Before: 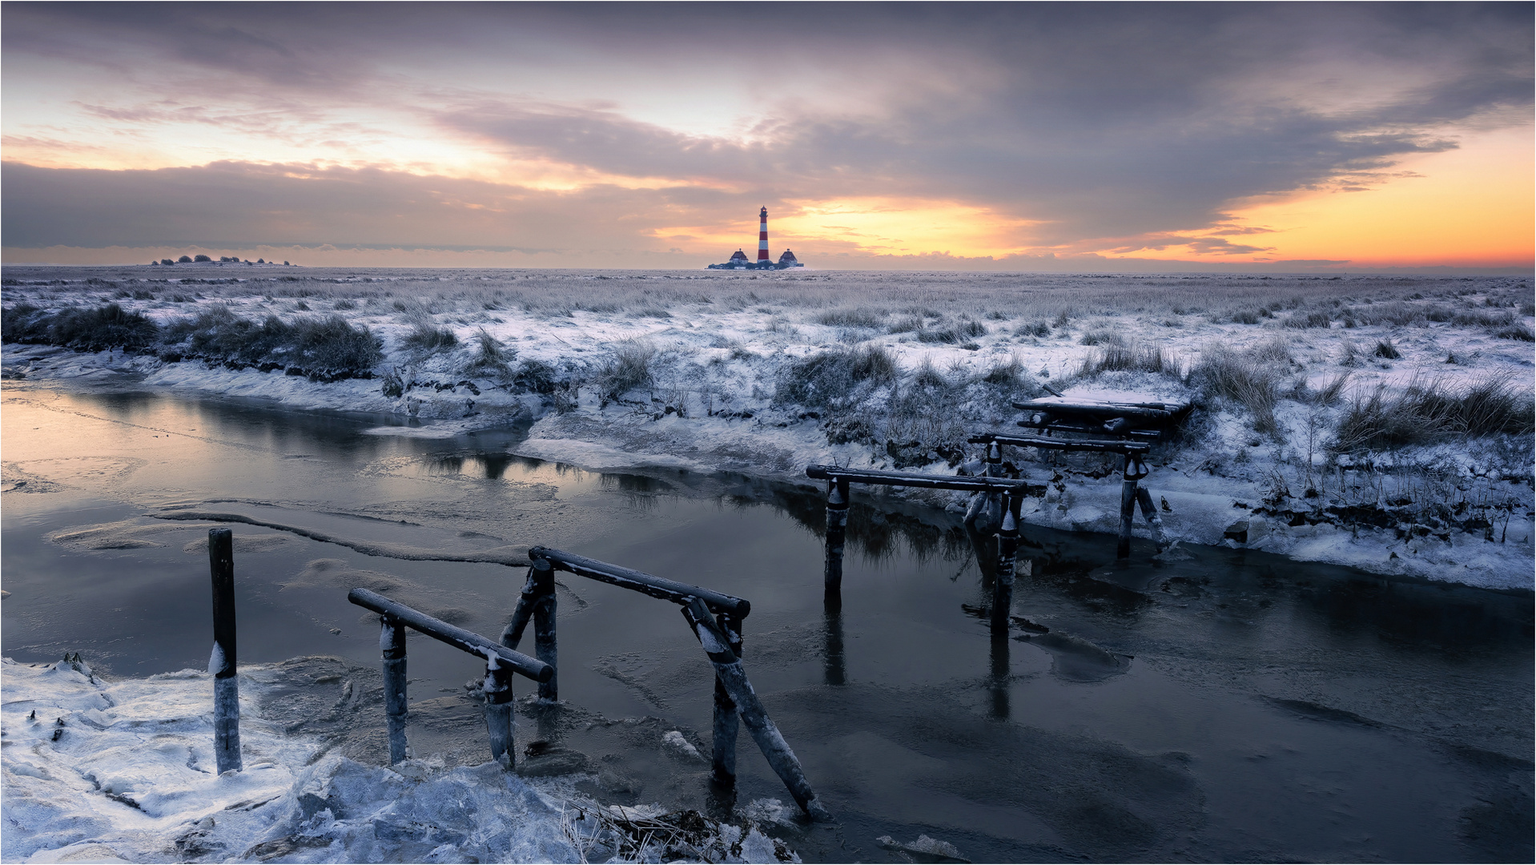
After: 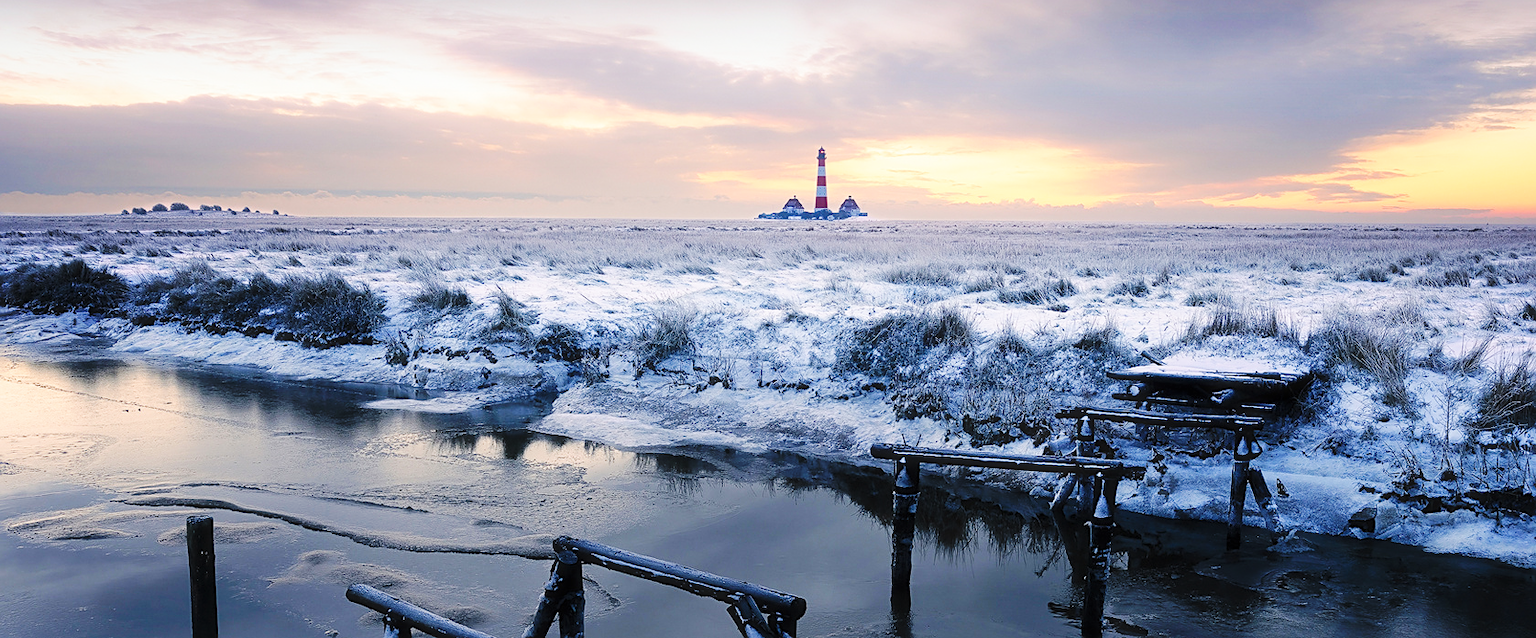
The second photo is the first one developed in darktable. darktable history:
crop: left 2.998%, top 9%, right 9.61%, bottom 26.448%
color balance rgb: shadows lift › hue 84.67°, linear chroma grading › global chroma 5.361%, perceptual saturation grading › global saturation 20%, perceptual saturation grading › highlights -25.472%, perceptual saturation grading › shadows 24.576%
exposure: compensate exposure bias true, compensate highlight preservation false
sharpen: on, module defaults
contrast brightness saturation: brightness 0.12
haze removal: strength -0.056, adaptive false
base curve: curves: ch0 [(0, 0) (0.036, 0.025) (0.121, 0.166) (0.206, 0.329) (0.605, 0.79) (1, 1)], preserve colors none
